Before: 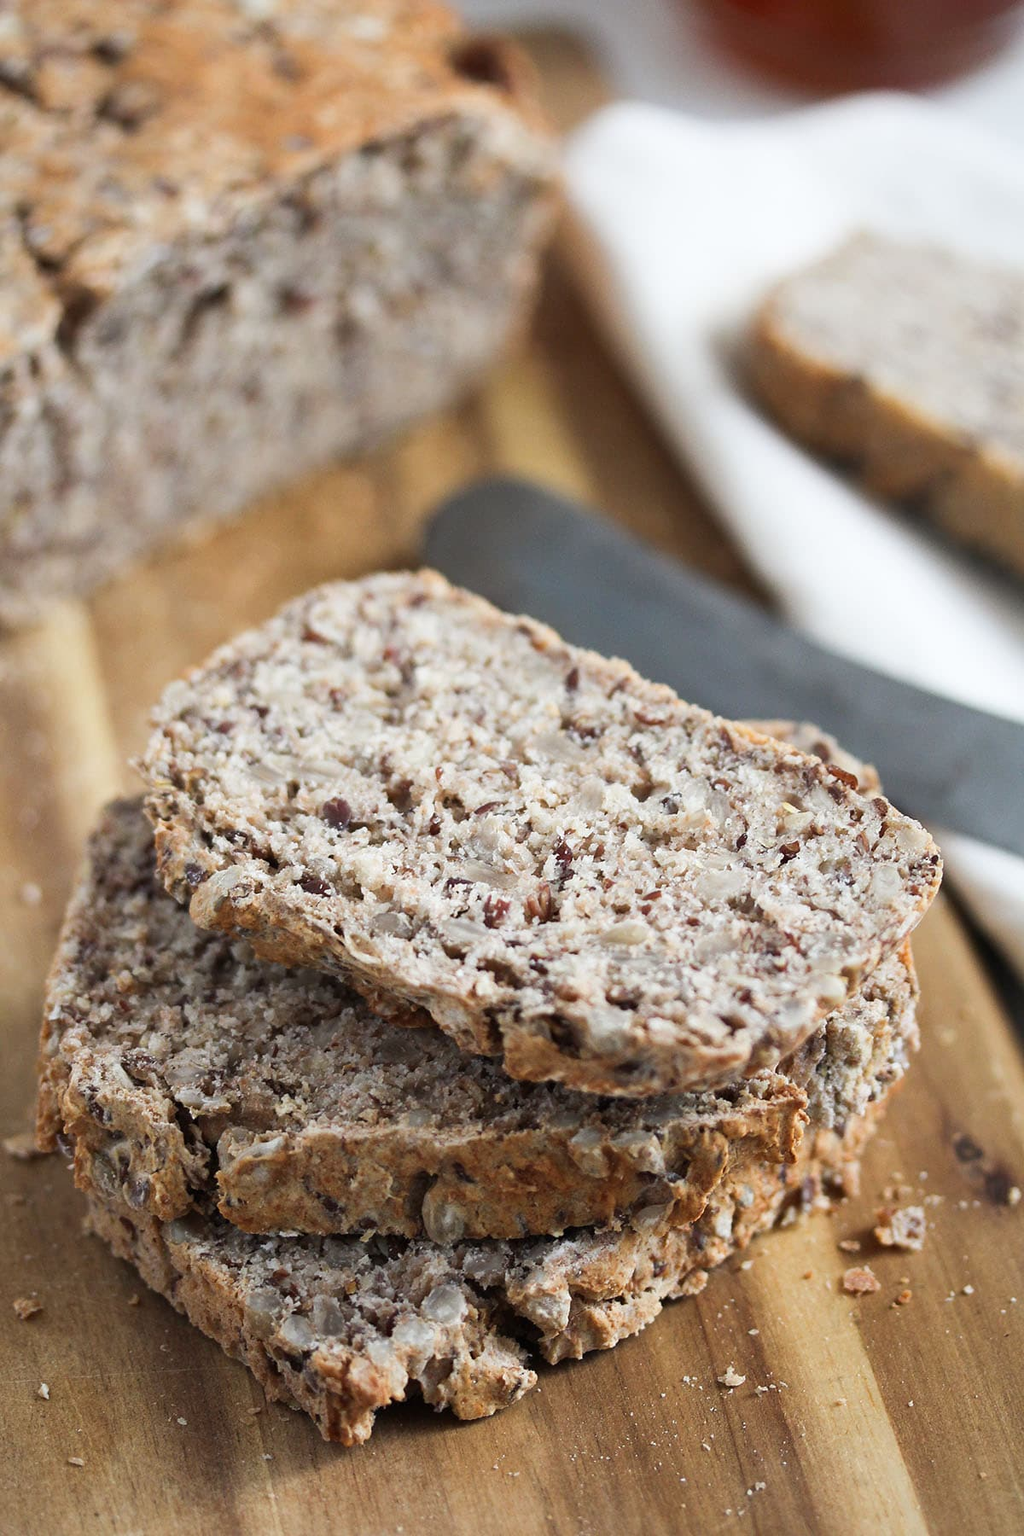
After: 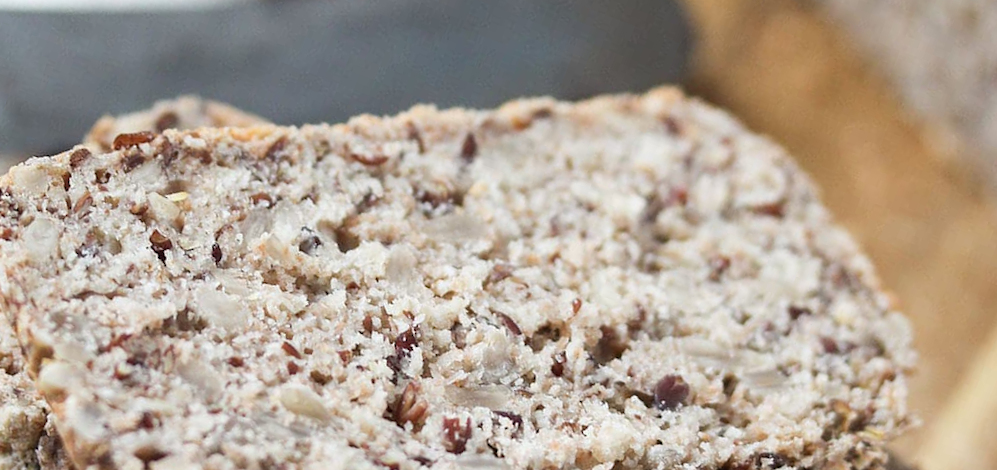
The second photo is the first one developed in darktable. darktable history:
crop and rotate: angle 16.12°, top 30.835%, bottom 35.653%
rotate and perspective: rotation -4.86°, automatic cropping off
